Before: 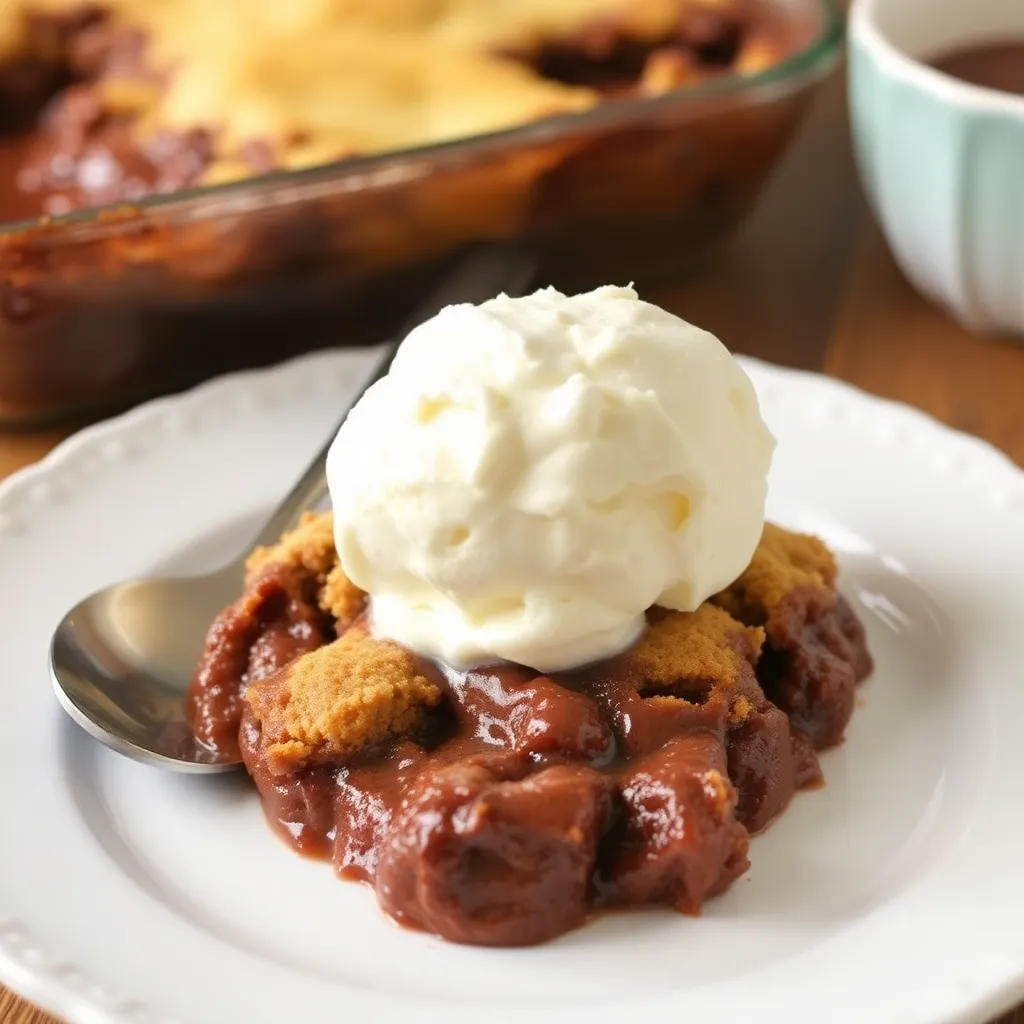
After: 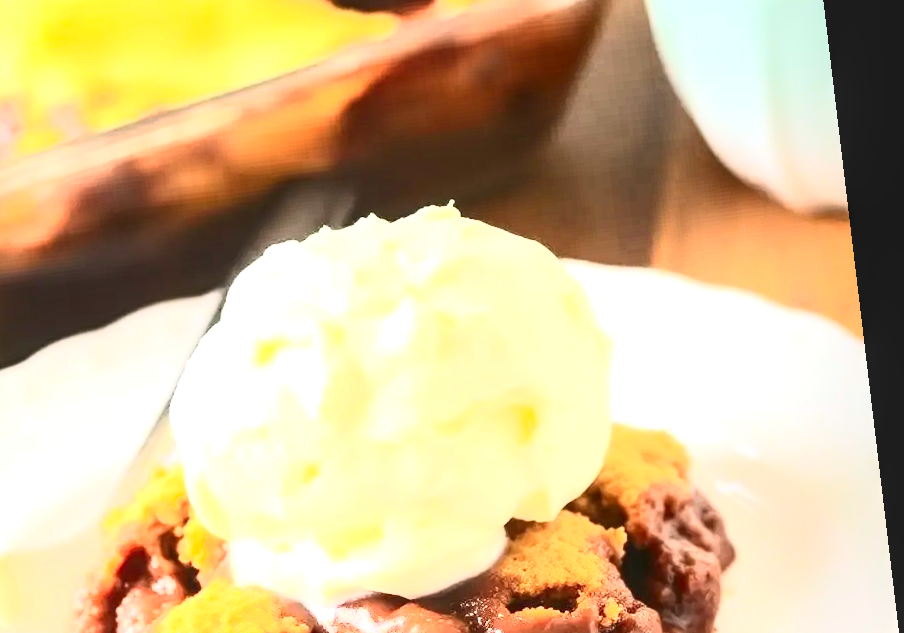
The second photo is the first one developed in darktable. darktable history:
rotate and perspective: rotation -6.83°, automatic cropping off
contrast brightness saturation: contrast 0.62, brightness 0.34, saturation 0.14
crop: left 18.38%, top 11.092%, right 2.134%, bottom 33.217%
local contrast: on, module defaults
shadows and highlights: radius 93.07, shadows -14.46, white point adjustment 0.23, highlights 31.48, compress 48.23%, highlights color adjustment 52.79%, soften with gaussian
exposure: black level correction 0, exposure 1.45 EV, compensate exposure bias true, compensate highlight preservation false
